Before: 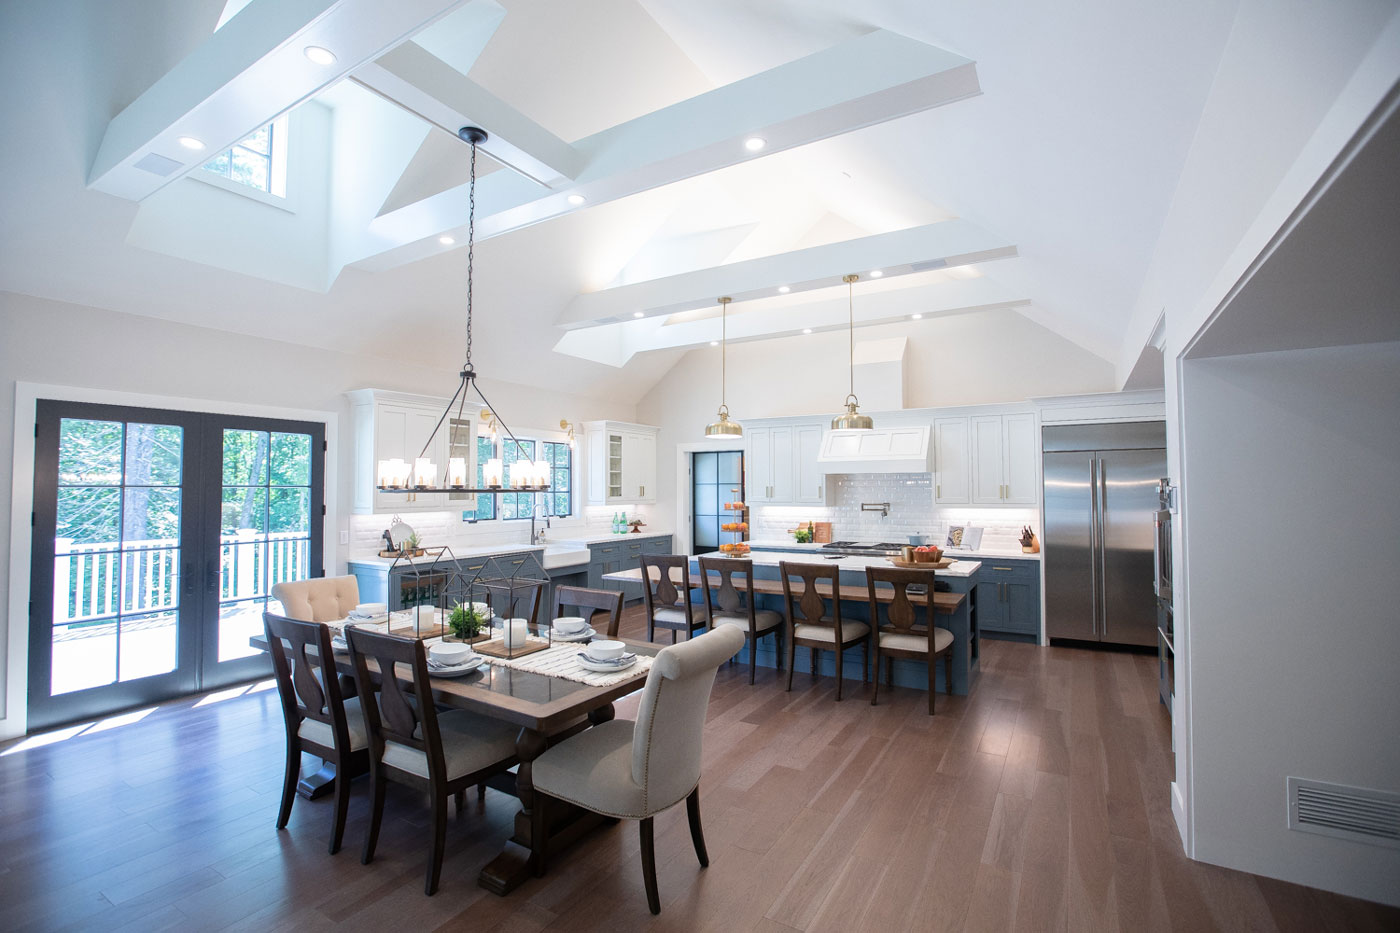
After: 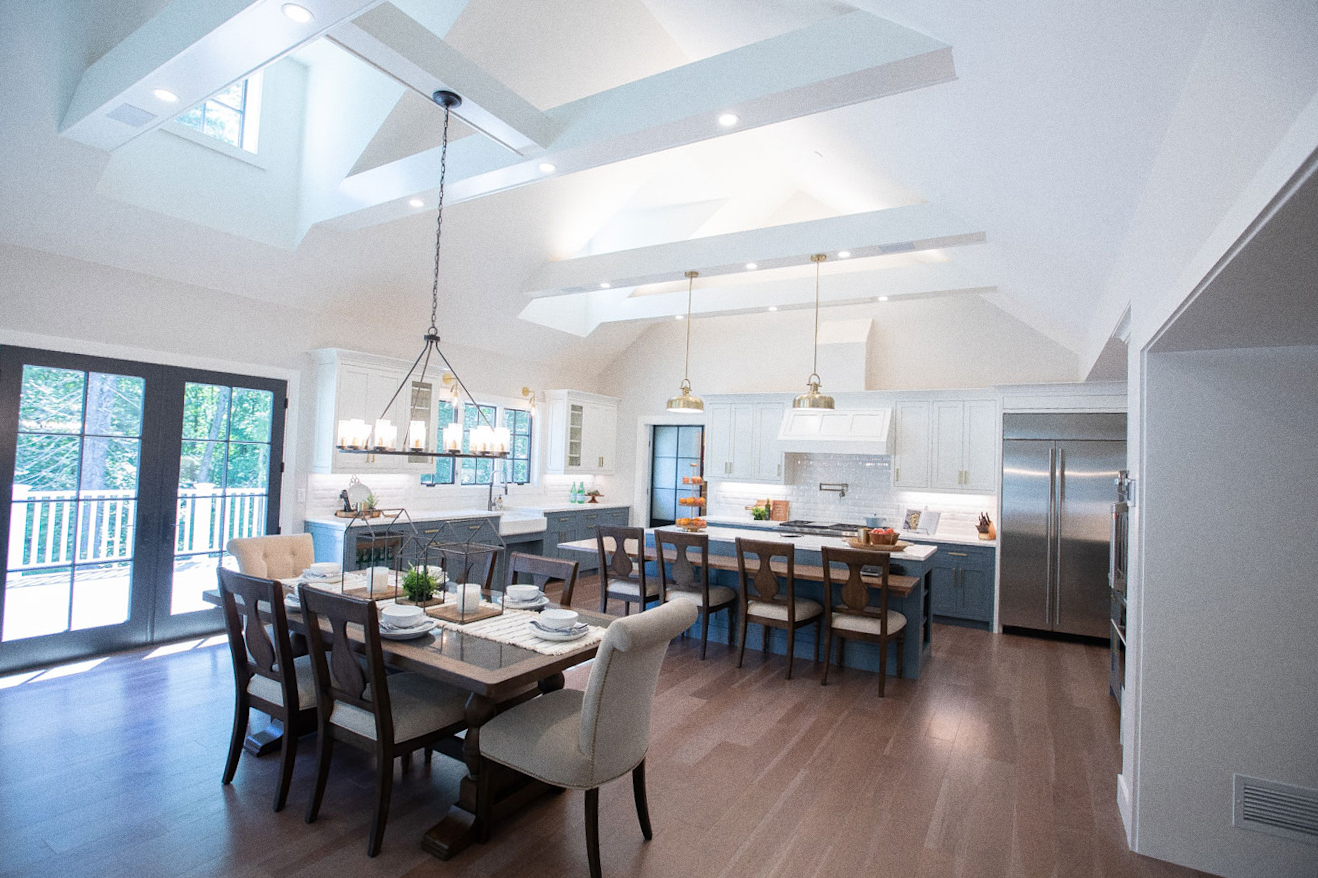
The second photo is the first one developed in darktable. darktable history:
grain: coarseness 0.09 ISO
crop and rotate: angle -2.38°
